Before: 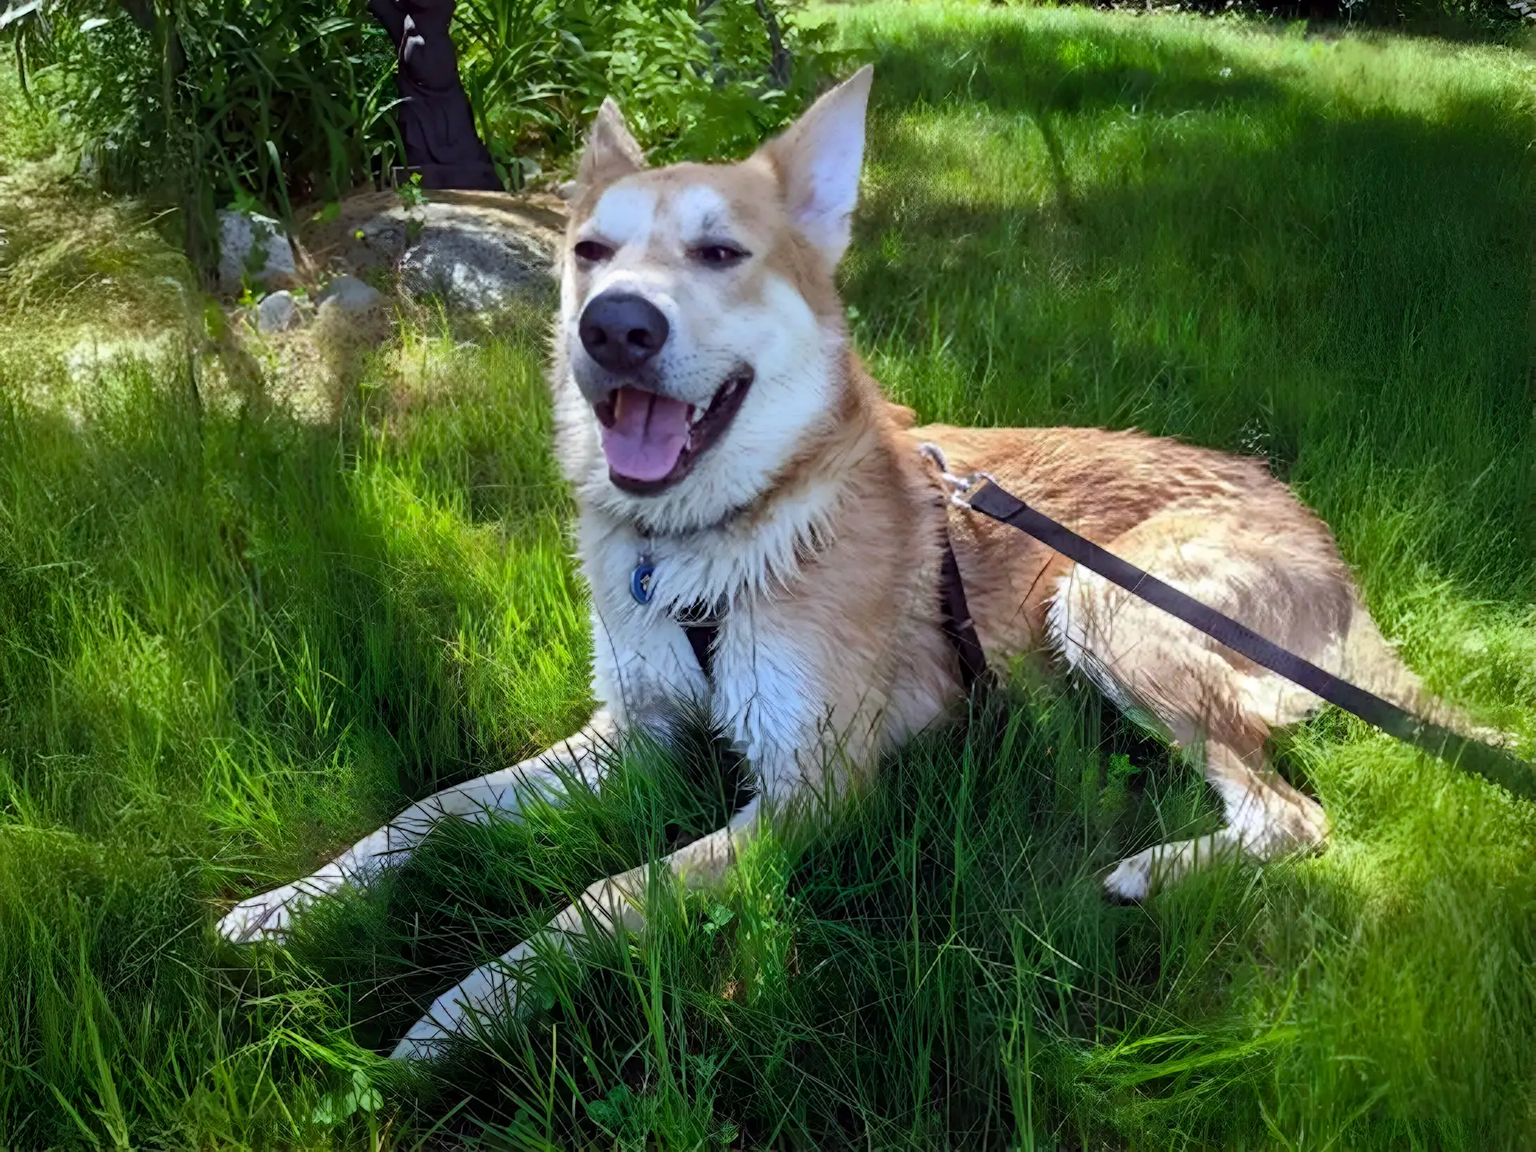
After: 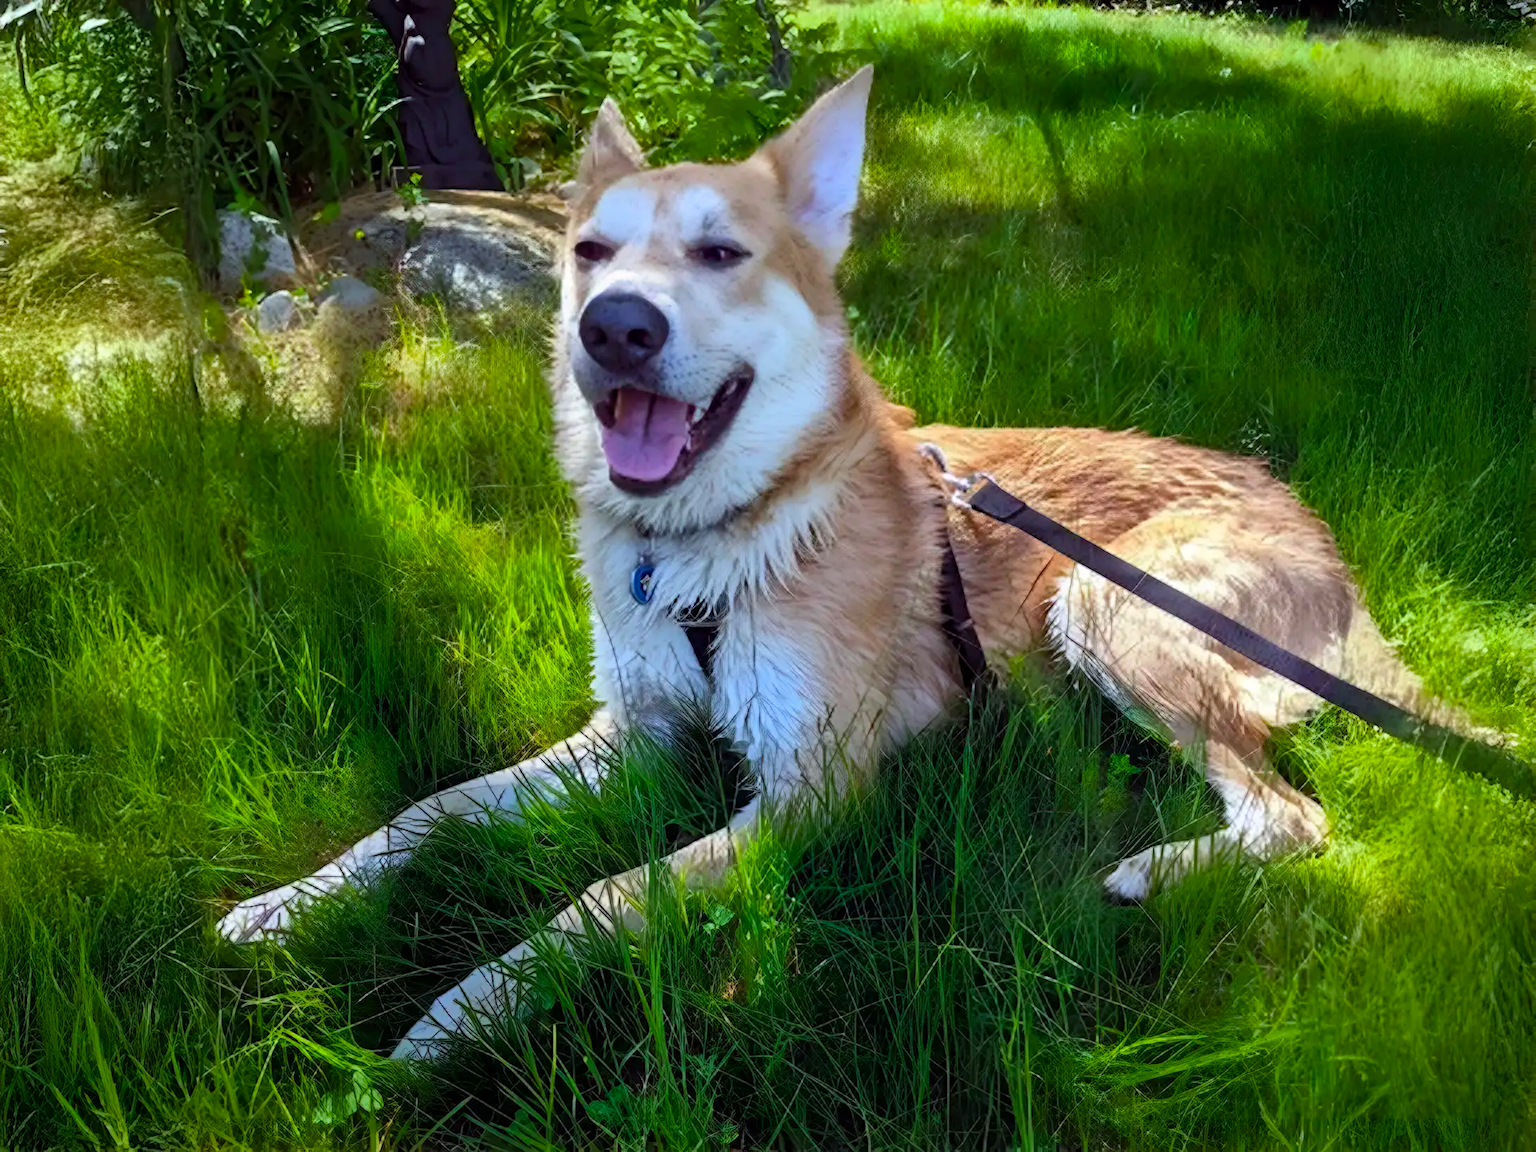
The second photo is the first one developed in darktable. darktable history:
color balance rgb: perceptual saturation grading › global saturation 20%, global vibrance 20%
exposure: compensate highlight preservation false
